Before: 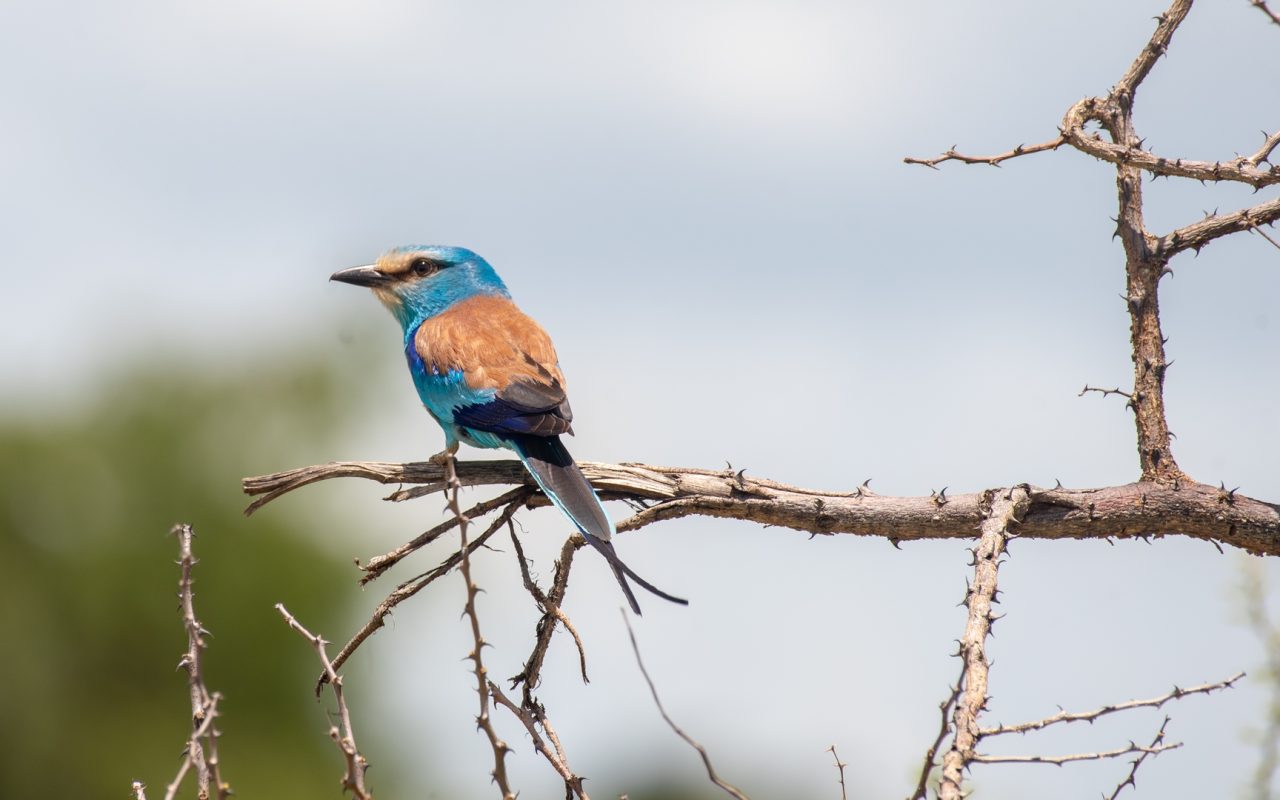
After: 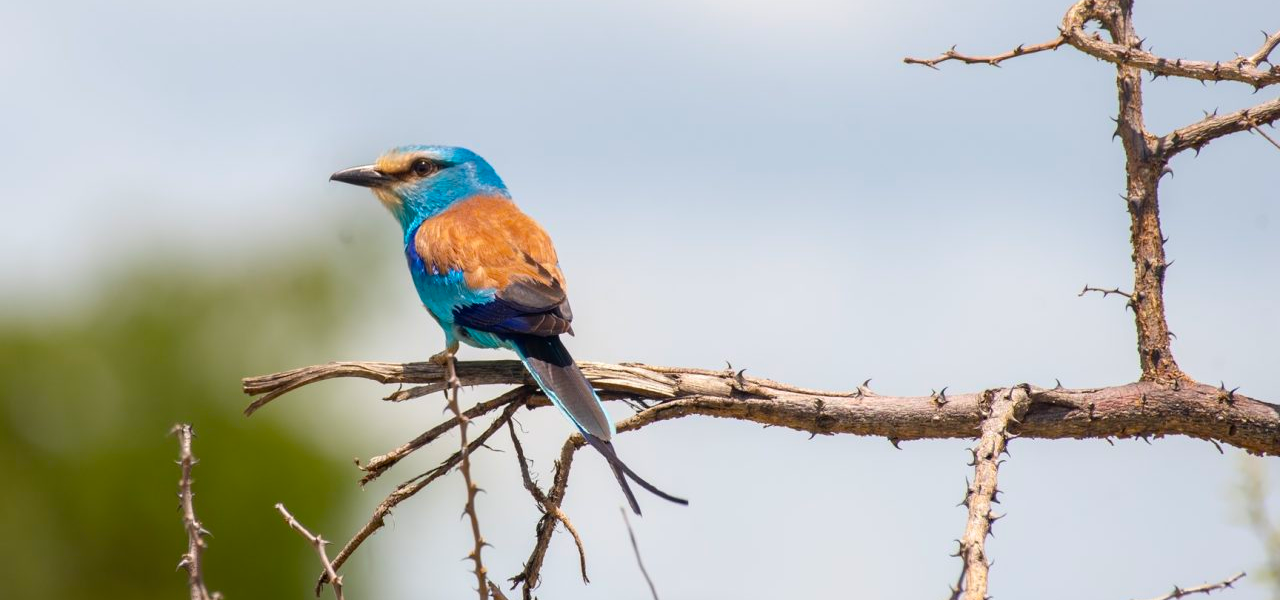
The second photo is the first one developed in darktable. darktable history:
color balance rgb: perceptual saturation grading › global saturation 25%, global vibrance 20%
crop and rotate: top 12.5%, bottom 12.5%
